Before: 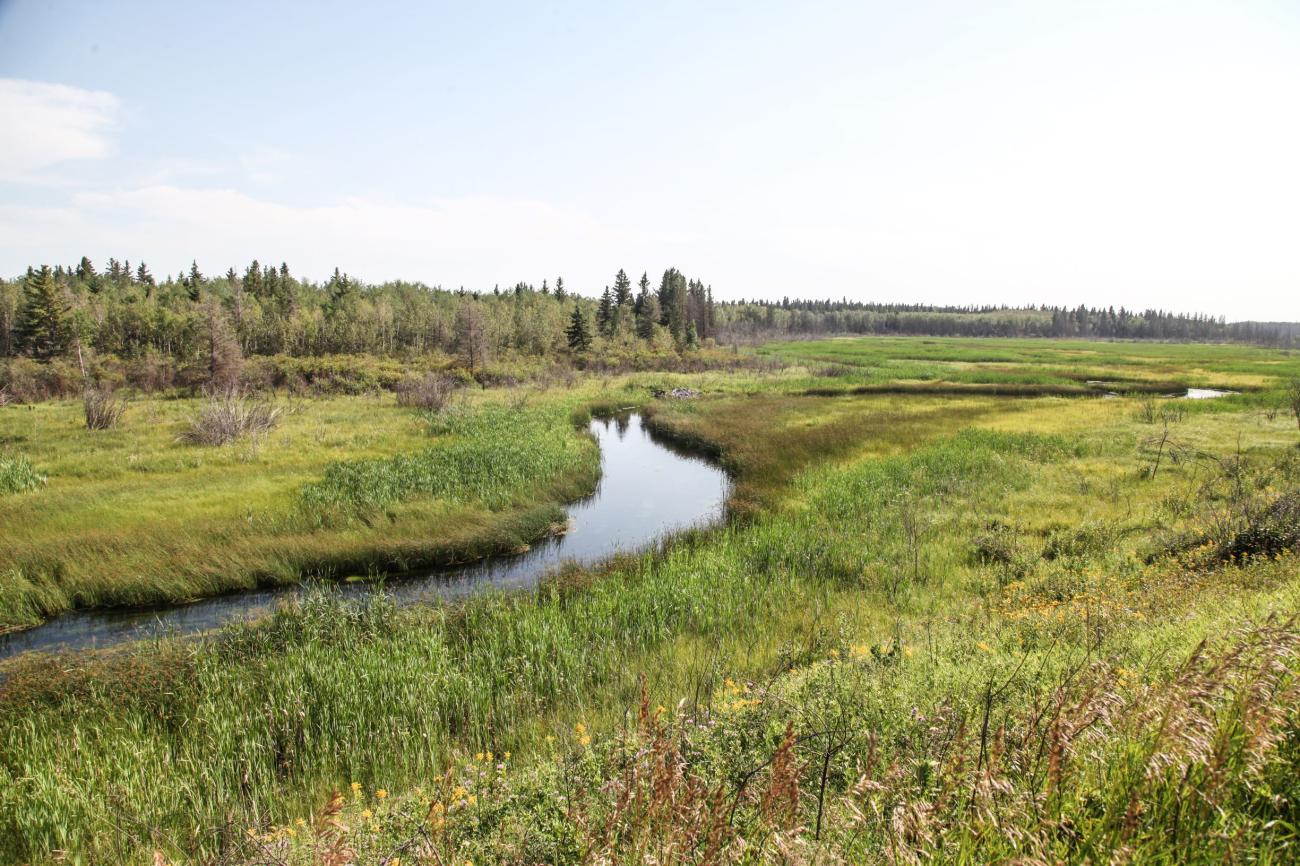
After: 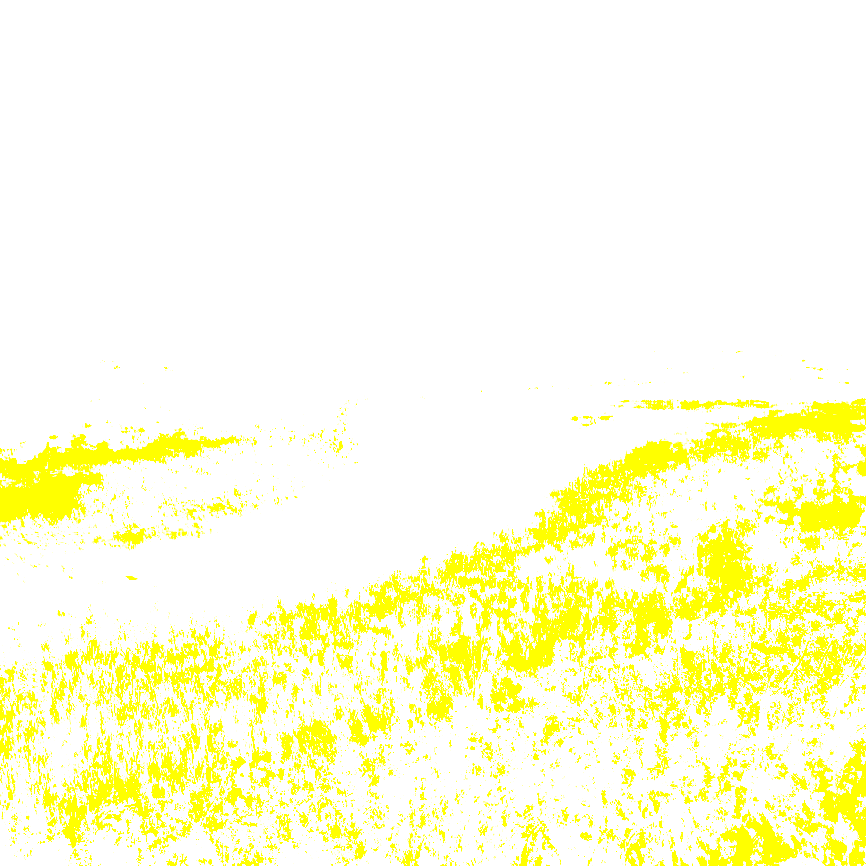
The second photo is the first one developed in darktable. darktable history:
contrast brightness saturation: saturation 0.497
crop: left 17.16%, right 16.209%
exposure: exposure 7.906 EV, compensate highlight preservation false
local contrast: on, module defaults
